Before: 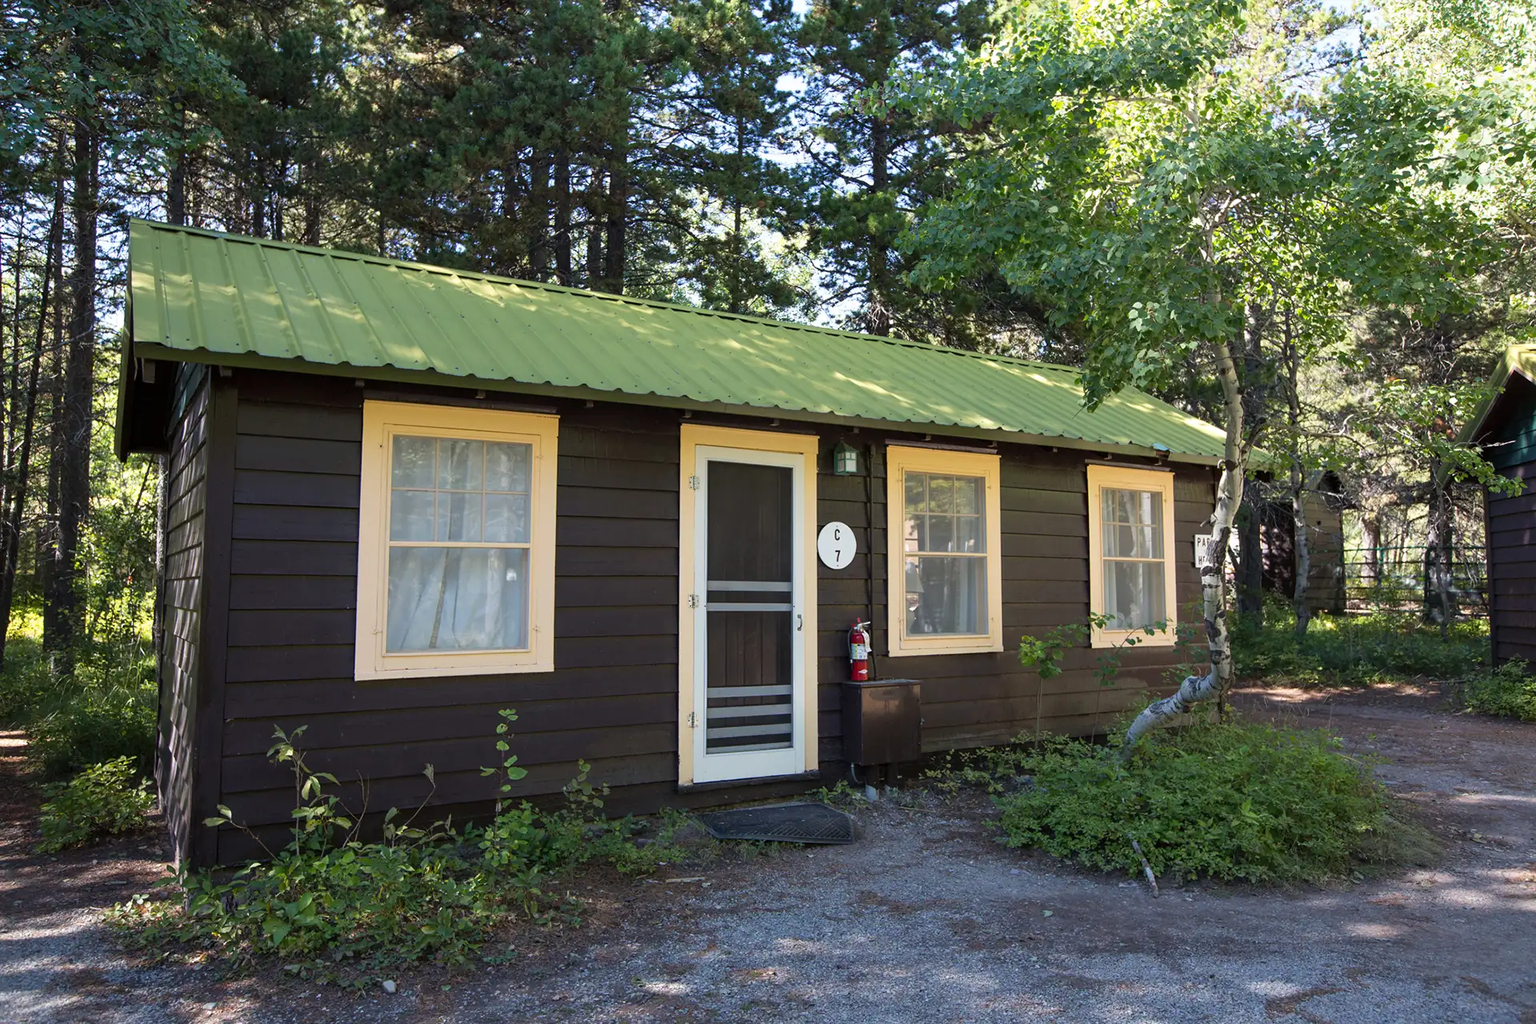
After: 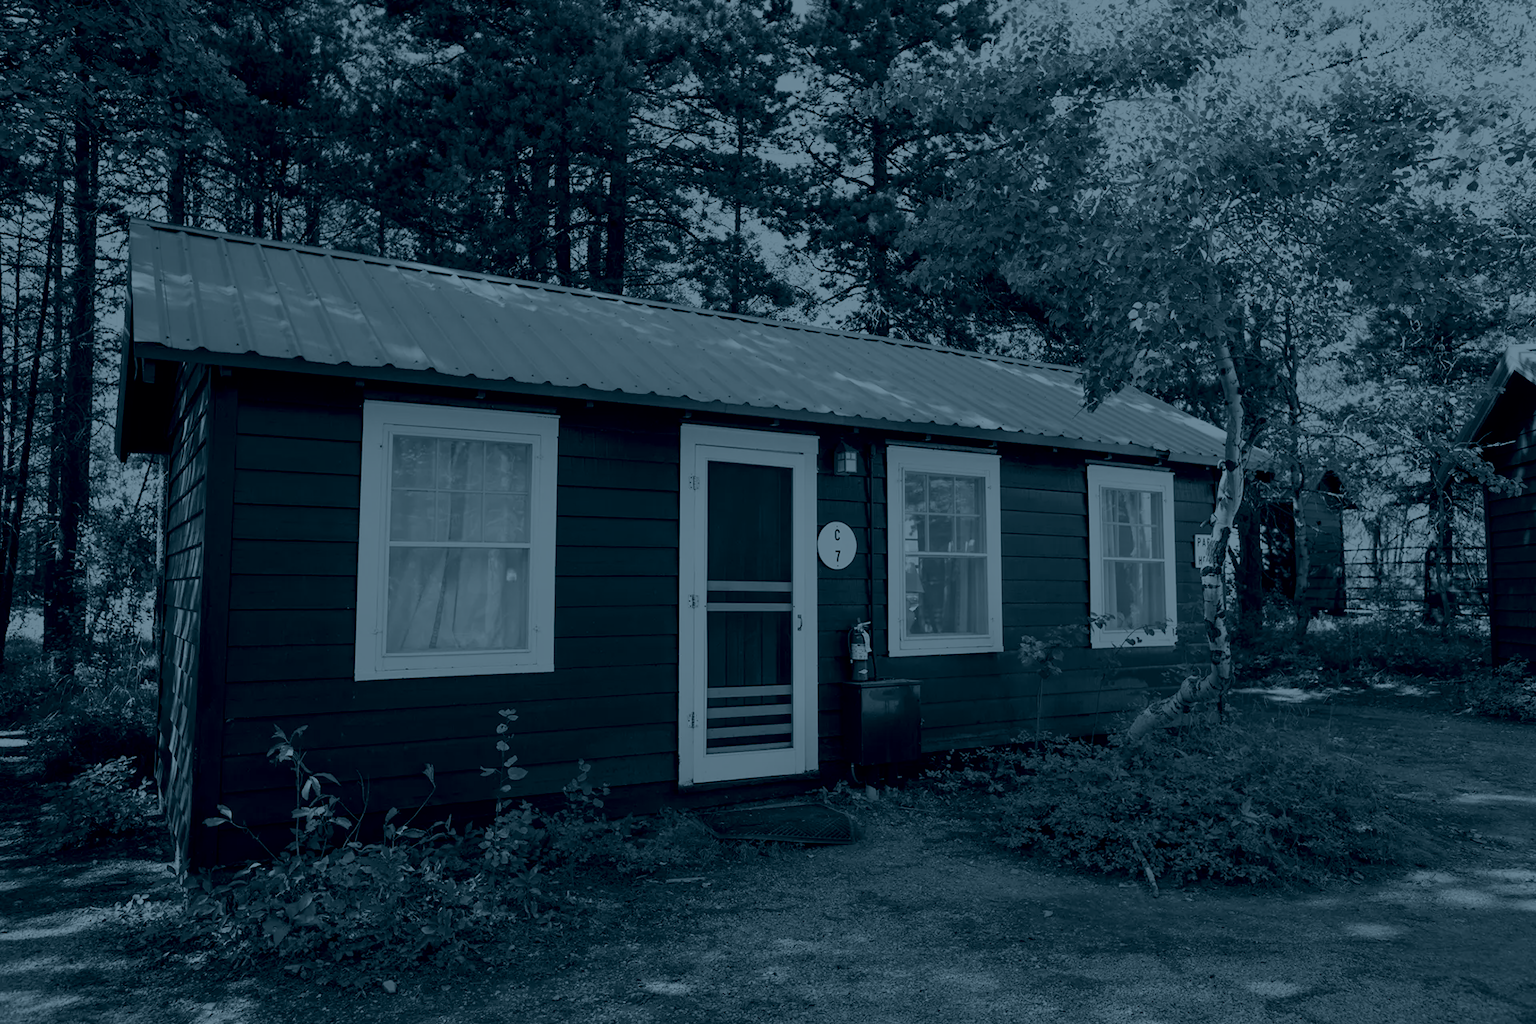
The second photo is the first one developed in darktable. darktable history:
colorize #2: hue 216°, saturation 29%, source mix 58.57%, lightness 0%, version 1 | blend: blend mode color, opacity 100%; mask: uniform (no mask)
colorize #1: hue 190.8°, saturation 27%, source mix 61.75%, lightness 3.98%, version 1 | blend: blend mode color, opacity 100%; mask: uniform (no mask)
tone curve: curves: ch0 [(0, 0) (0.004, 0.001) (0.133, 0.112) (0.325, 0.362) (0.832, 0.893) (1, 1)], color space Lab, linked channels, preserve colors none
channel mixer: red [0, 0, 0, 1.251, 0, 0, 0], green [0 ×4, 1, 0, 0], blue [0 ×5, 0.9, 0]
colorize: hue 194.4°, saturation 29%, source mix 61.75%, lightness 3.98%, version 1 | blend: blend mode color, opacity 100%; mask: uniform (no mask)
